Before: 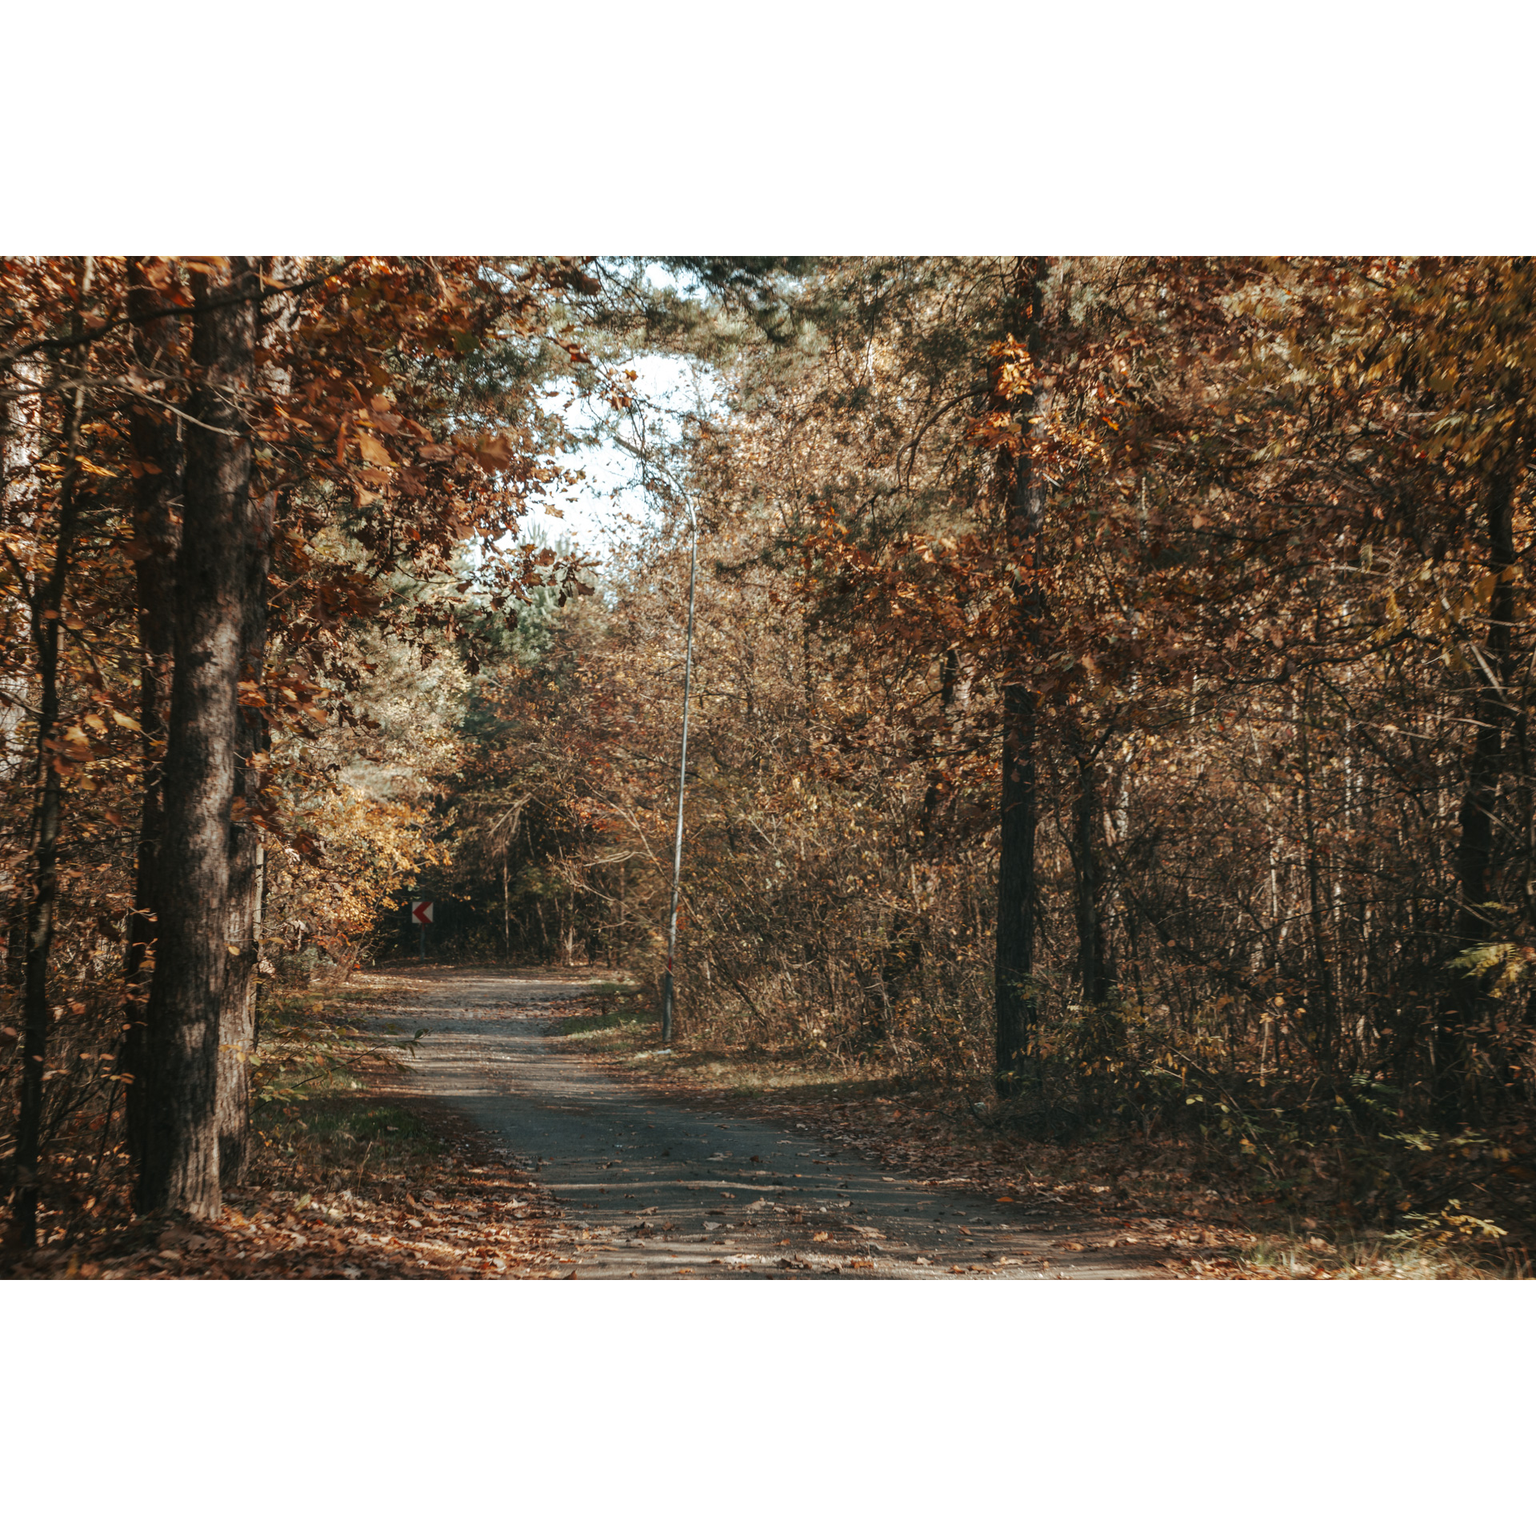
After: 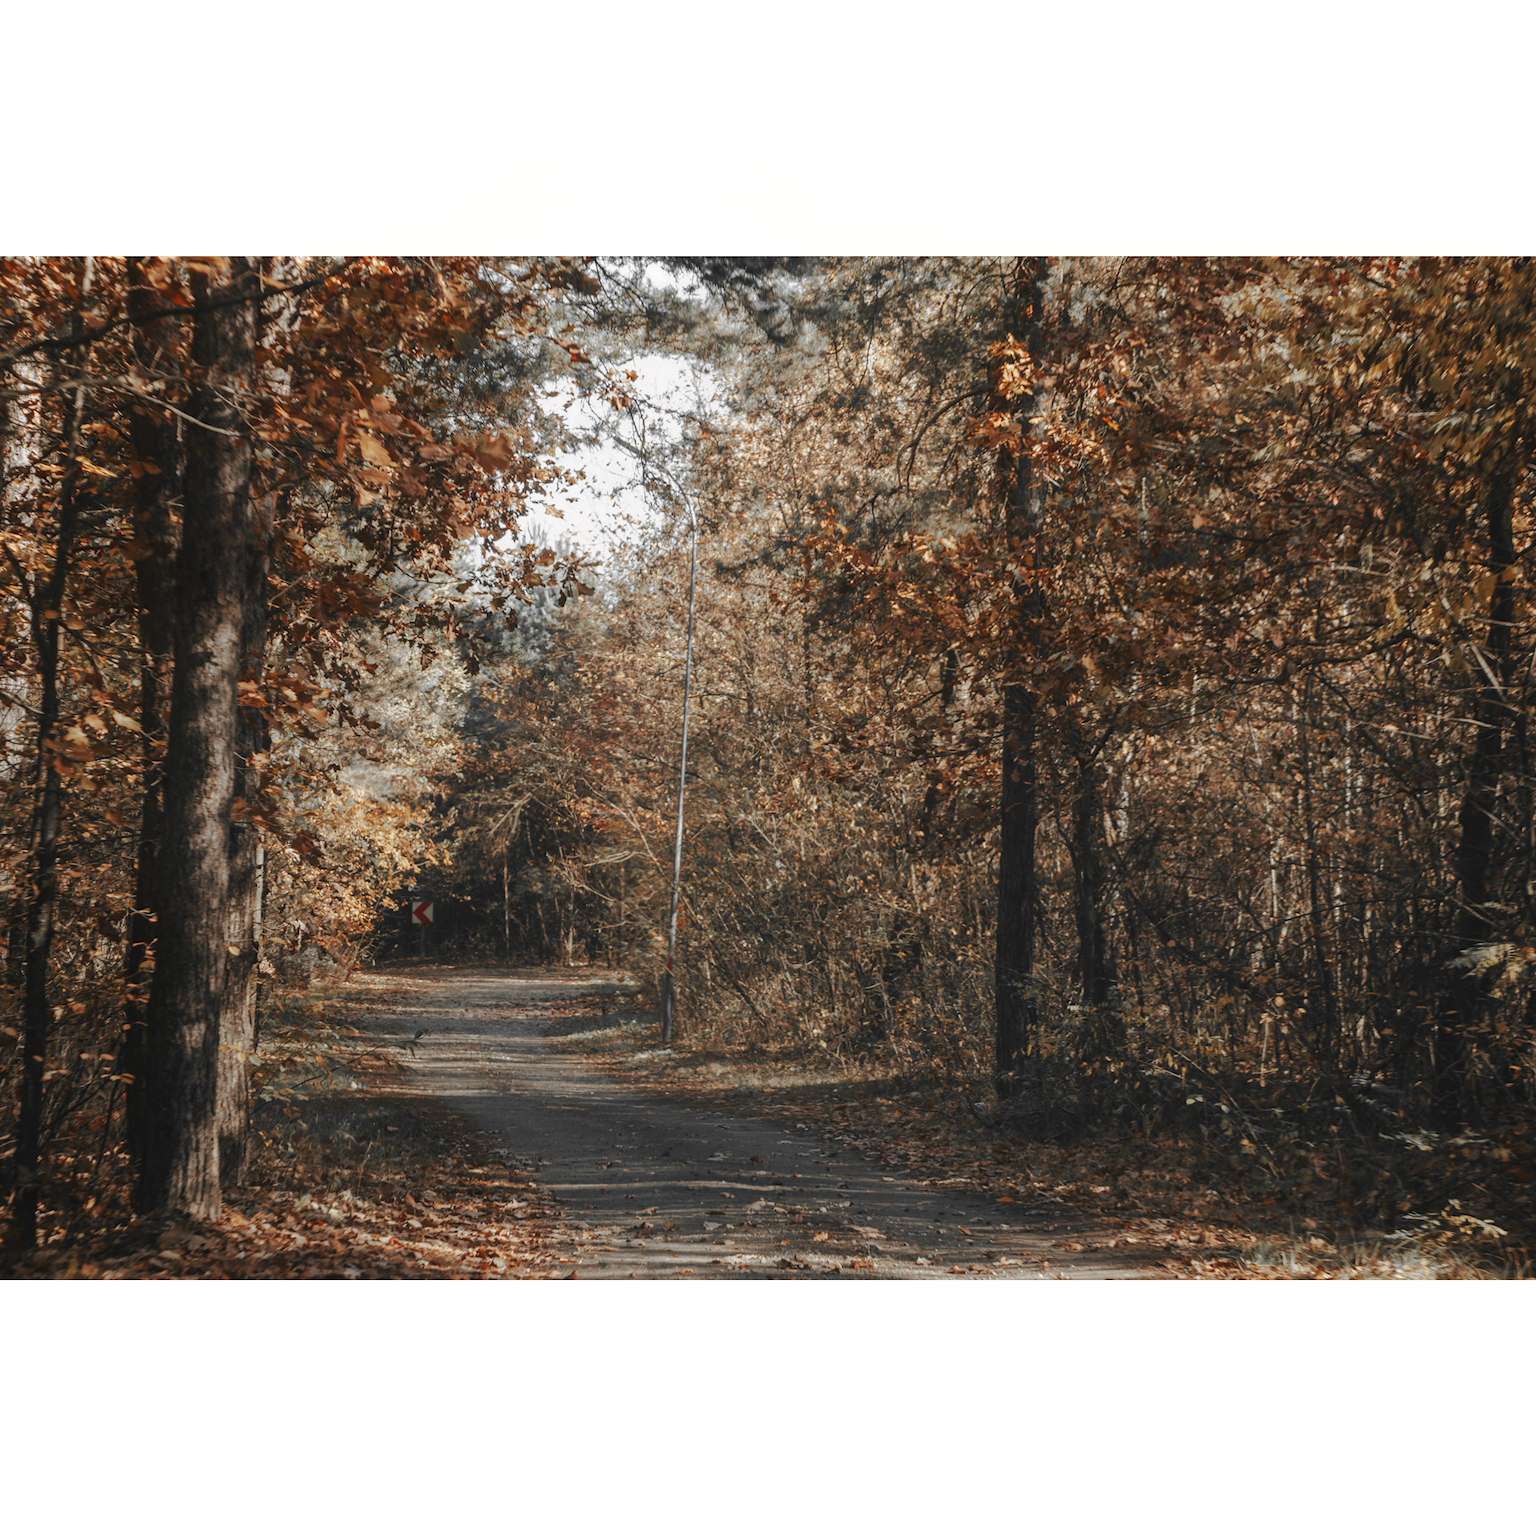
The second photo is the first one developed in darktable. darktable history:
color zones: curves: ch0 [(0, 0.447) (0.184, 0.543) (0.323, 0.476) (0.429, 0.445) (0.571, 0.443) (0.714, 0.451) (0.857, 0.452) (1, 0.447)]; ch1 [(0, 0.464) (0.176, 0.46) (0.287, 0.177) (0.429, 0.002) (0.571, 0) (0.714, 0) (0.857, 0) (1, 0.464)], mix 20%
contrast equalizer: octaves 7, y [[0.6 ×6], [0.55 ×6], [0 ×6], [0 ×6], [0 ×6]], mix -0.3
